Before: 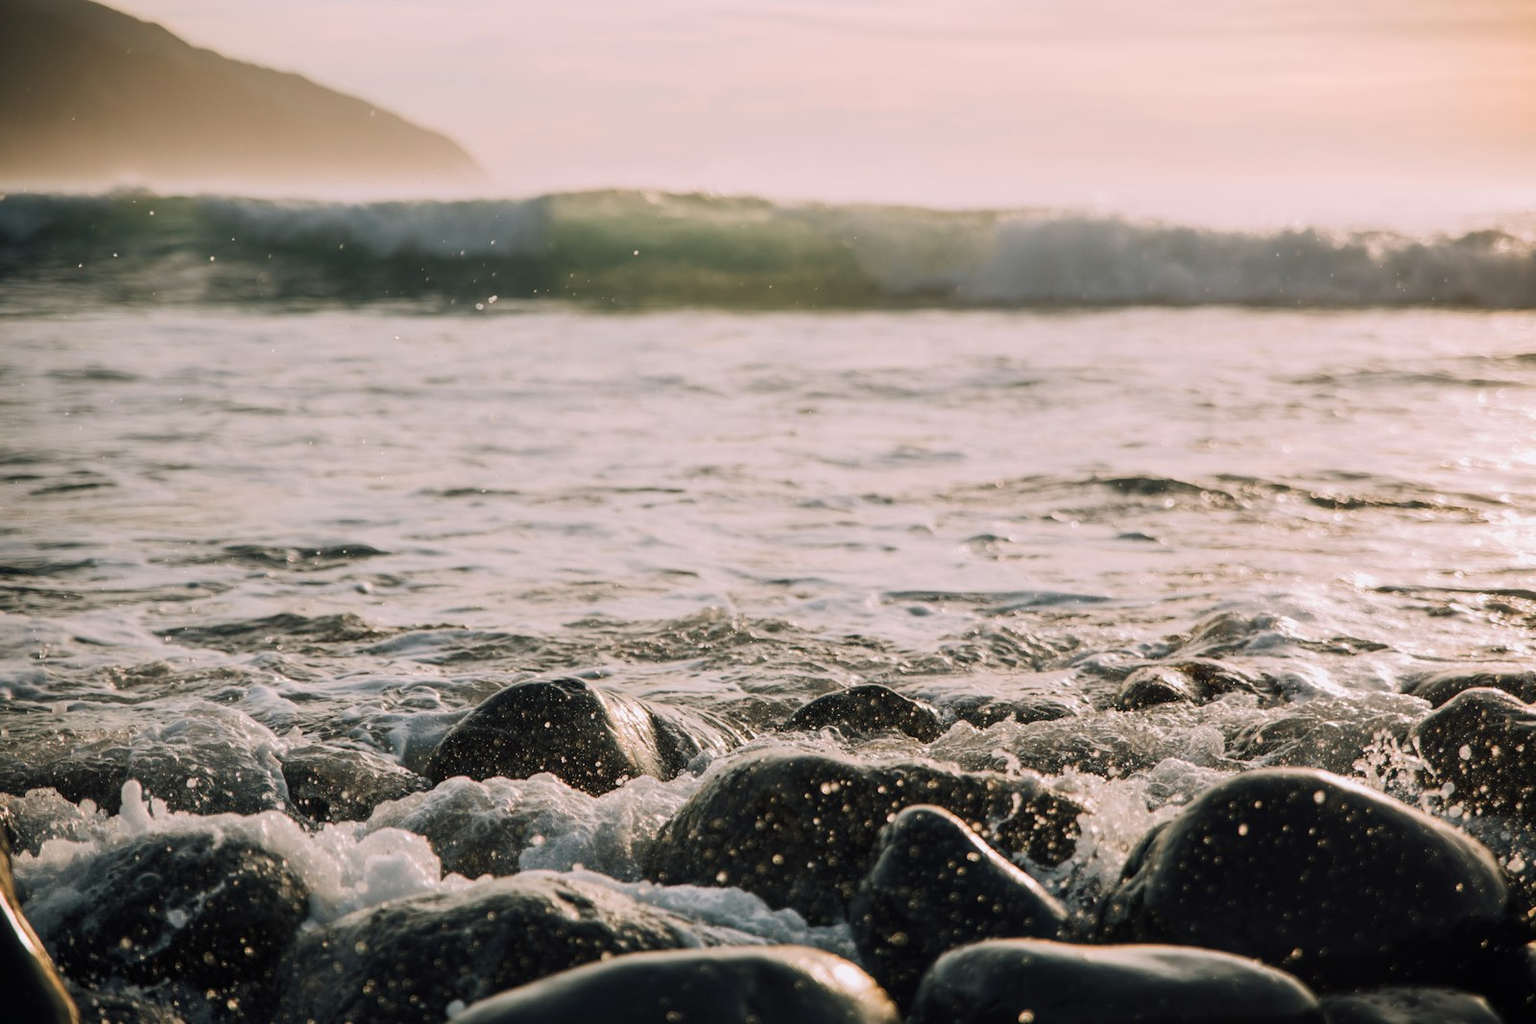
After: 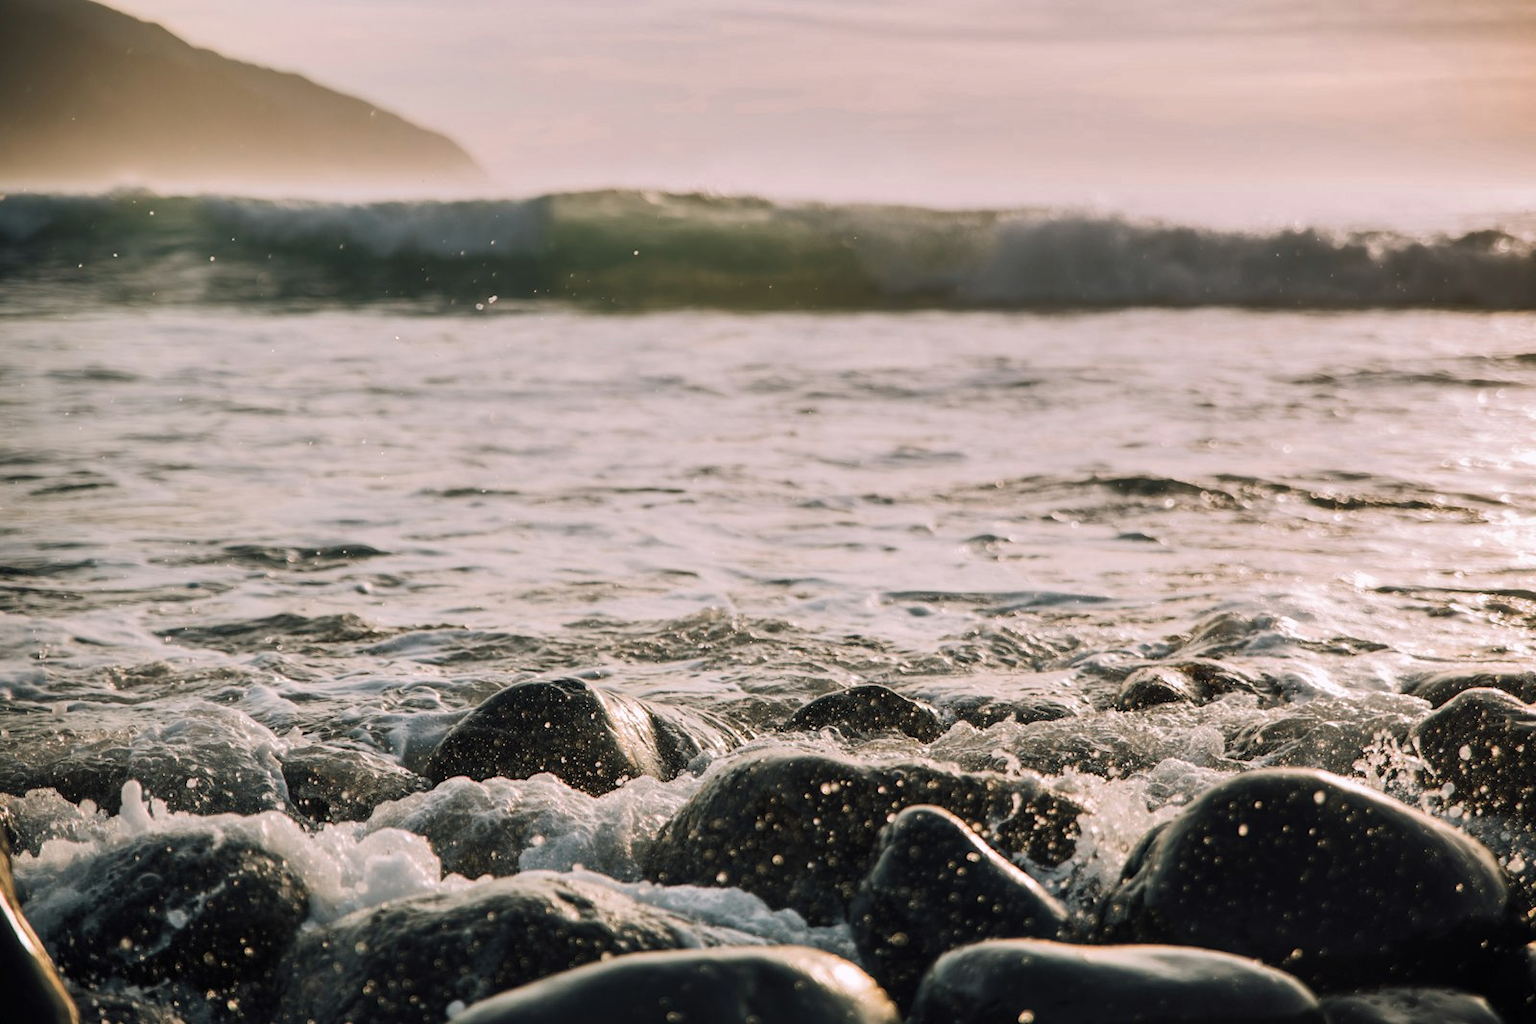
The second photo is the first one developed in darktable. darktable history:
shadows and highlights: radius 173.39, shadows 27.17, white point adjustment 3.03, highlights -68.53, shadows color adjustment 99.15%, highlights color adjustment 0.432%, soften with gaussian
tone equalizer: smoothing diameter 24.83%, edges refinement/feathering 9.3, preserve details guided filter
